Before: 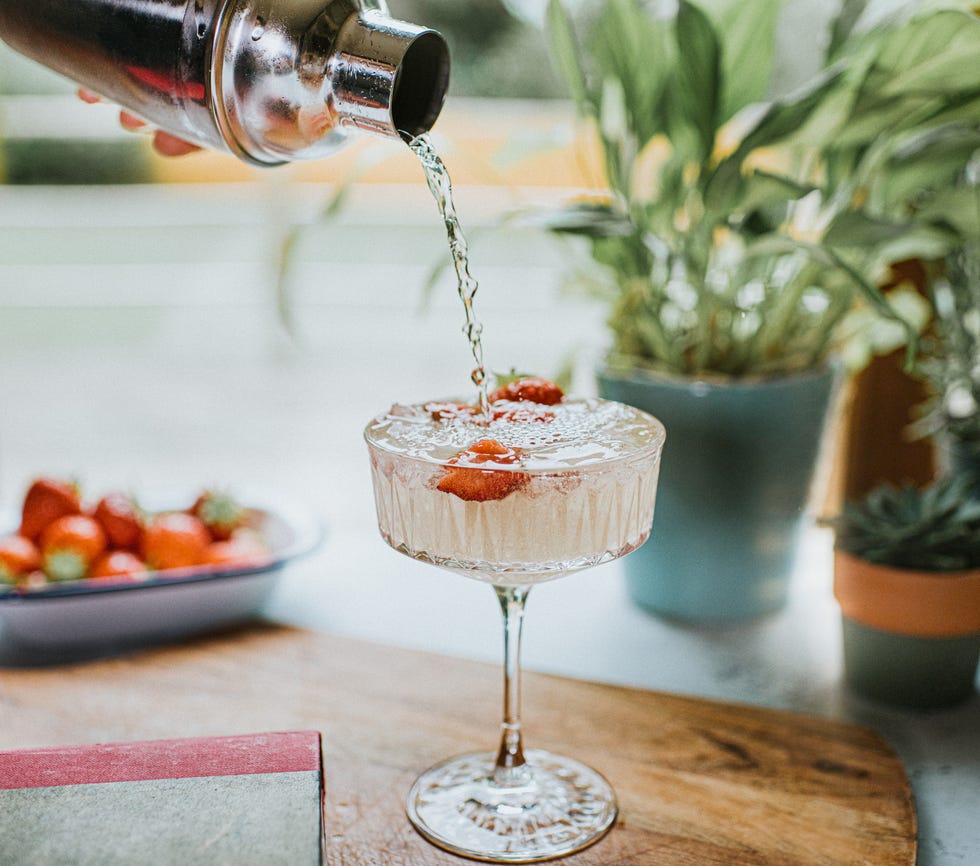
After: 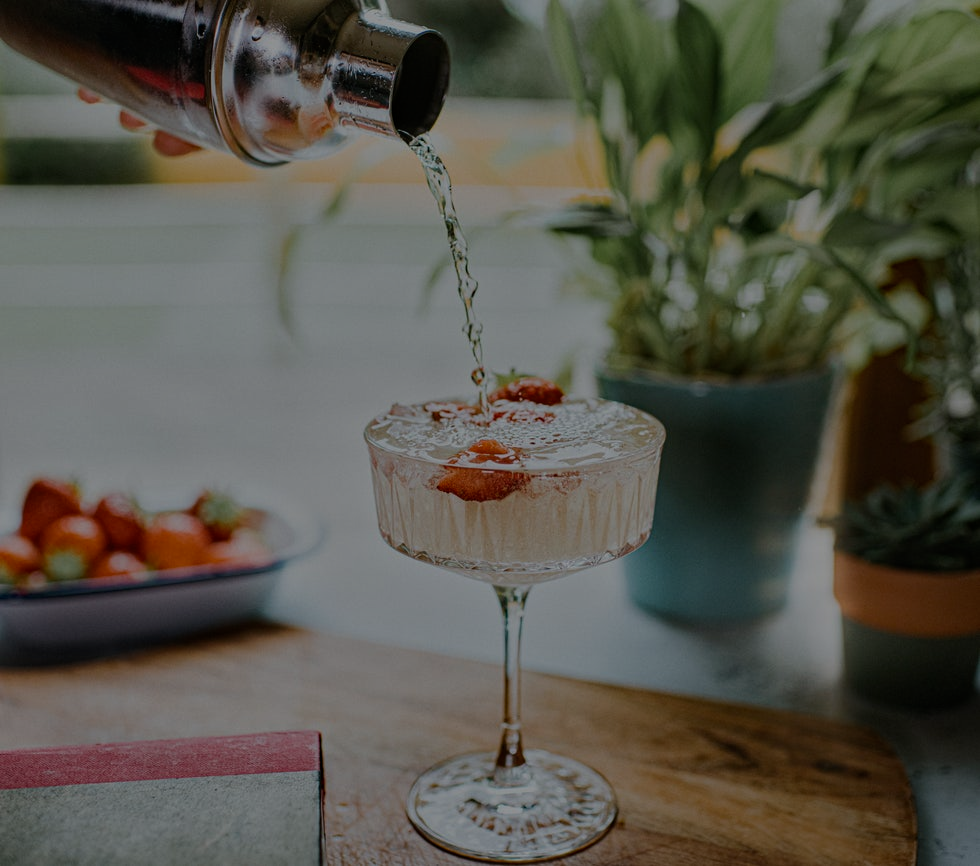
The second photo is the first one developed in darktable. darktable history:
haze removal: compatibility mode true, adaptive false
tone equalizer: -8 EV -1.98 EV, -7 EV -2 EV, -6 EV -2 EV, -5 EV -1.97 EV, -4 EV -1.97 EV, -3 EV -1.97 EV, -2 EV -2 EV, -1 EV -1.61 EV, +0 EV -1.99 EV, mask exposure compensation -0.514 EV
